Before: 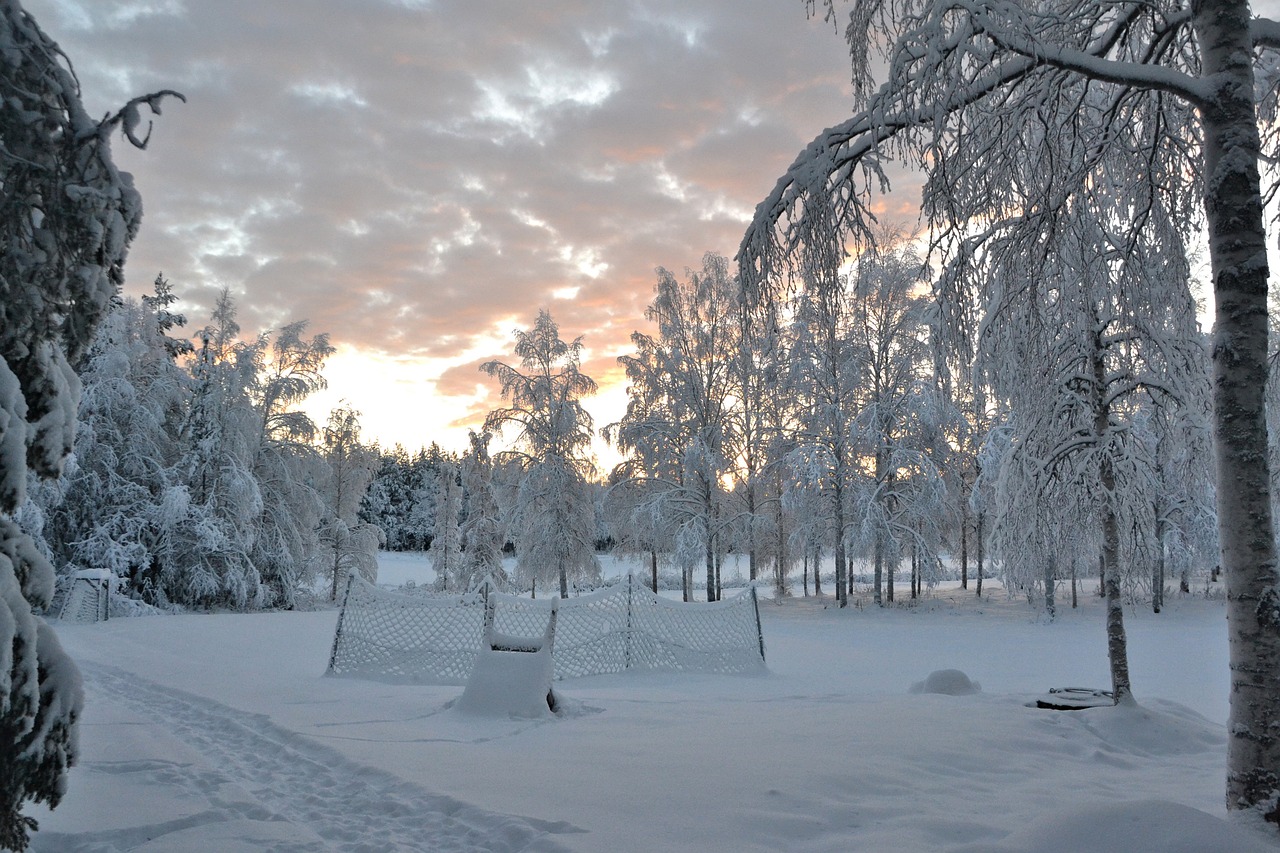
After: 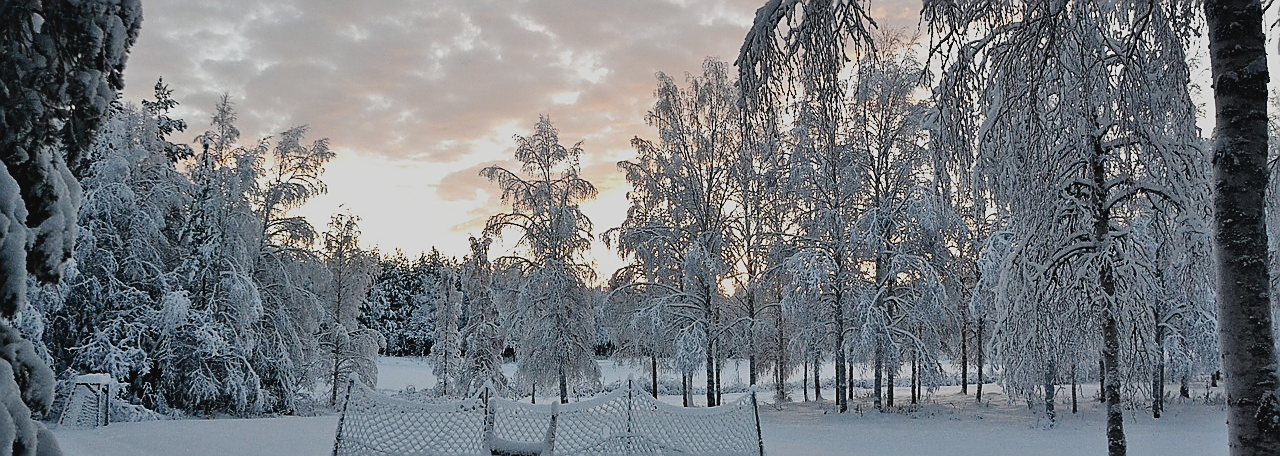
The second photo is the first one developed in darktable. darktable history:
sharpen: radius 1.4, amount 1.25, threshold 0.7
crop and rotate: top 23.043%, bottom 23.437%
sigmoid: contrast 1.69, skew -0.23, preserve hue 0%, red attenuation 0.1, red rotation 0.035, green attenuation 0.1, green rotation -0.017, blue attenuation 0.15, blue rotation -0.052, base primaries Rec2020
contrast brightness saturation: contrast -0.08, brightness -0.04, saturation -0.11
